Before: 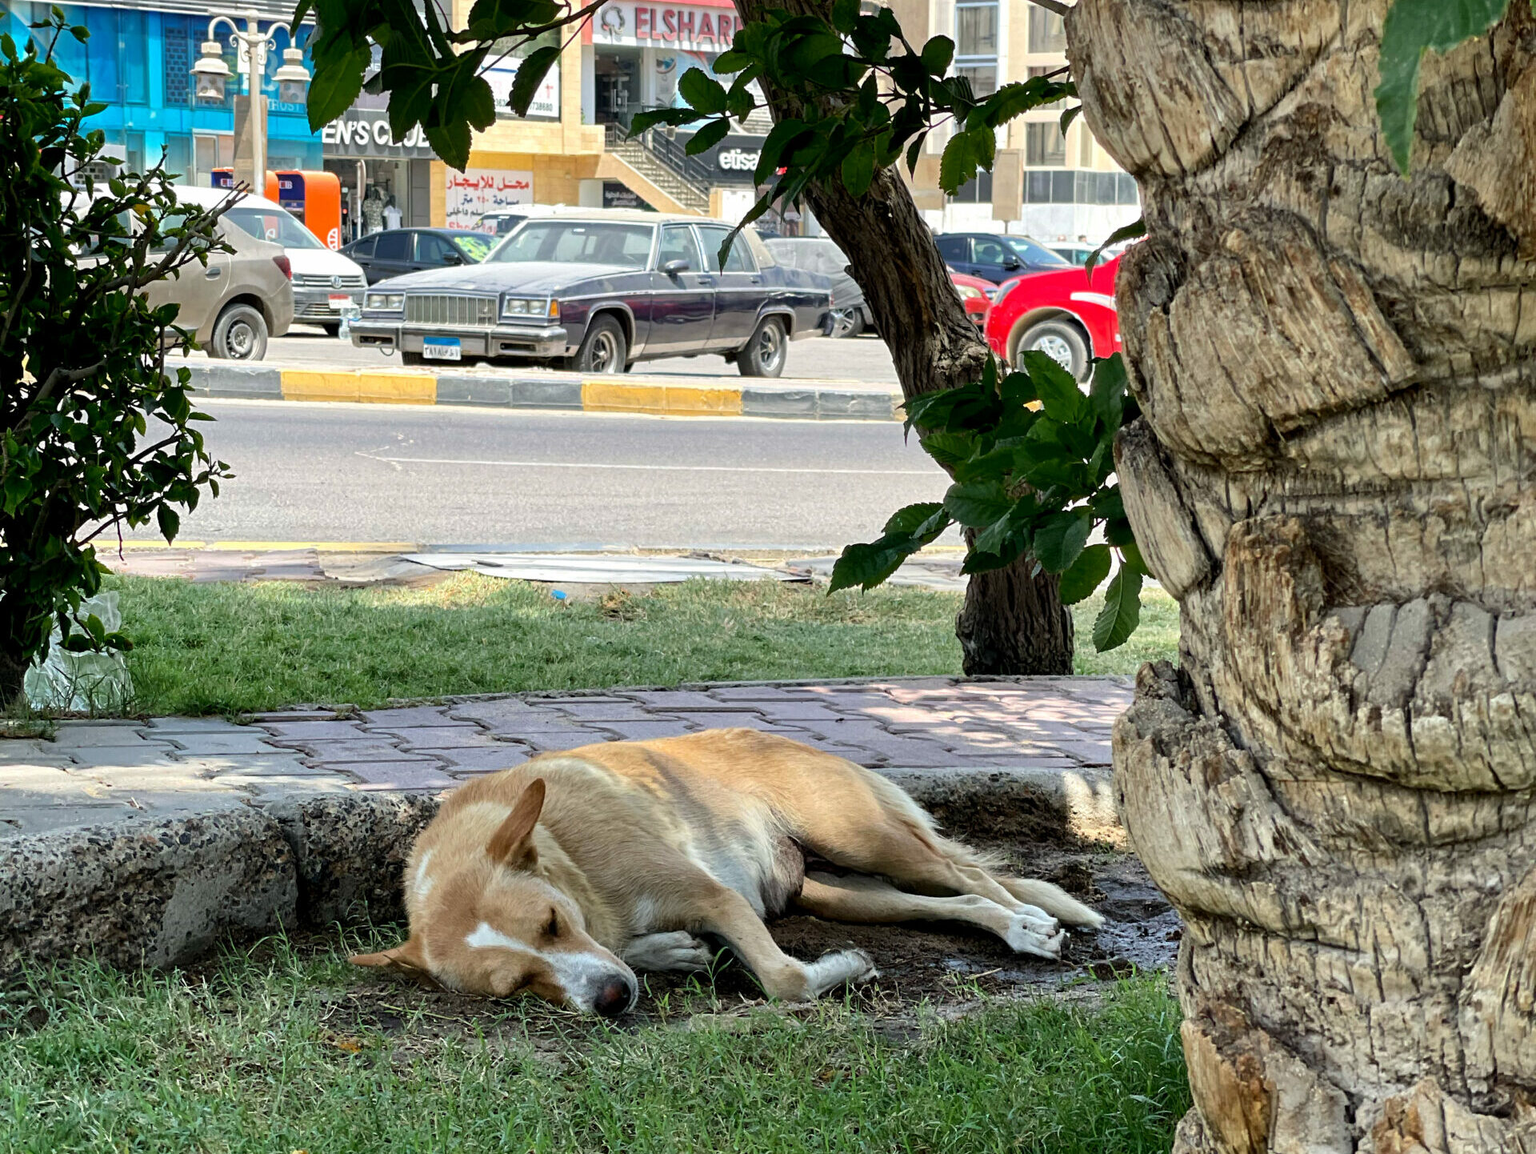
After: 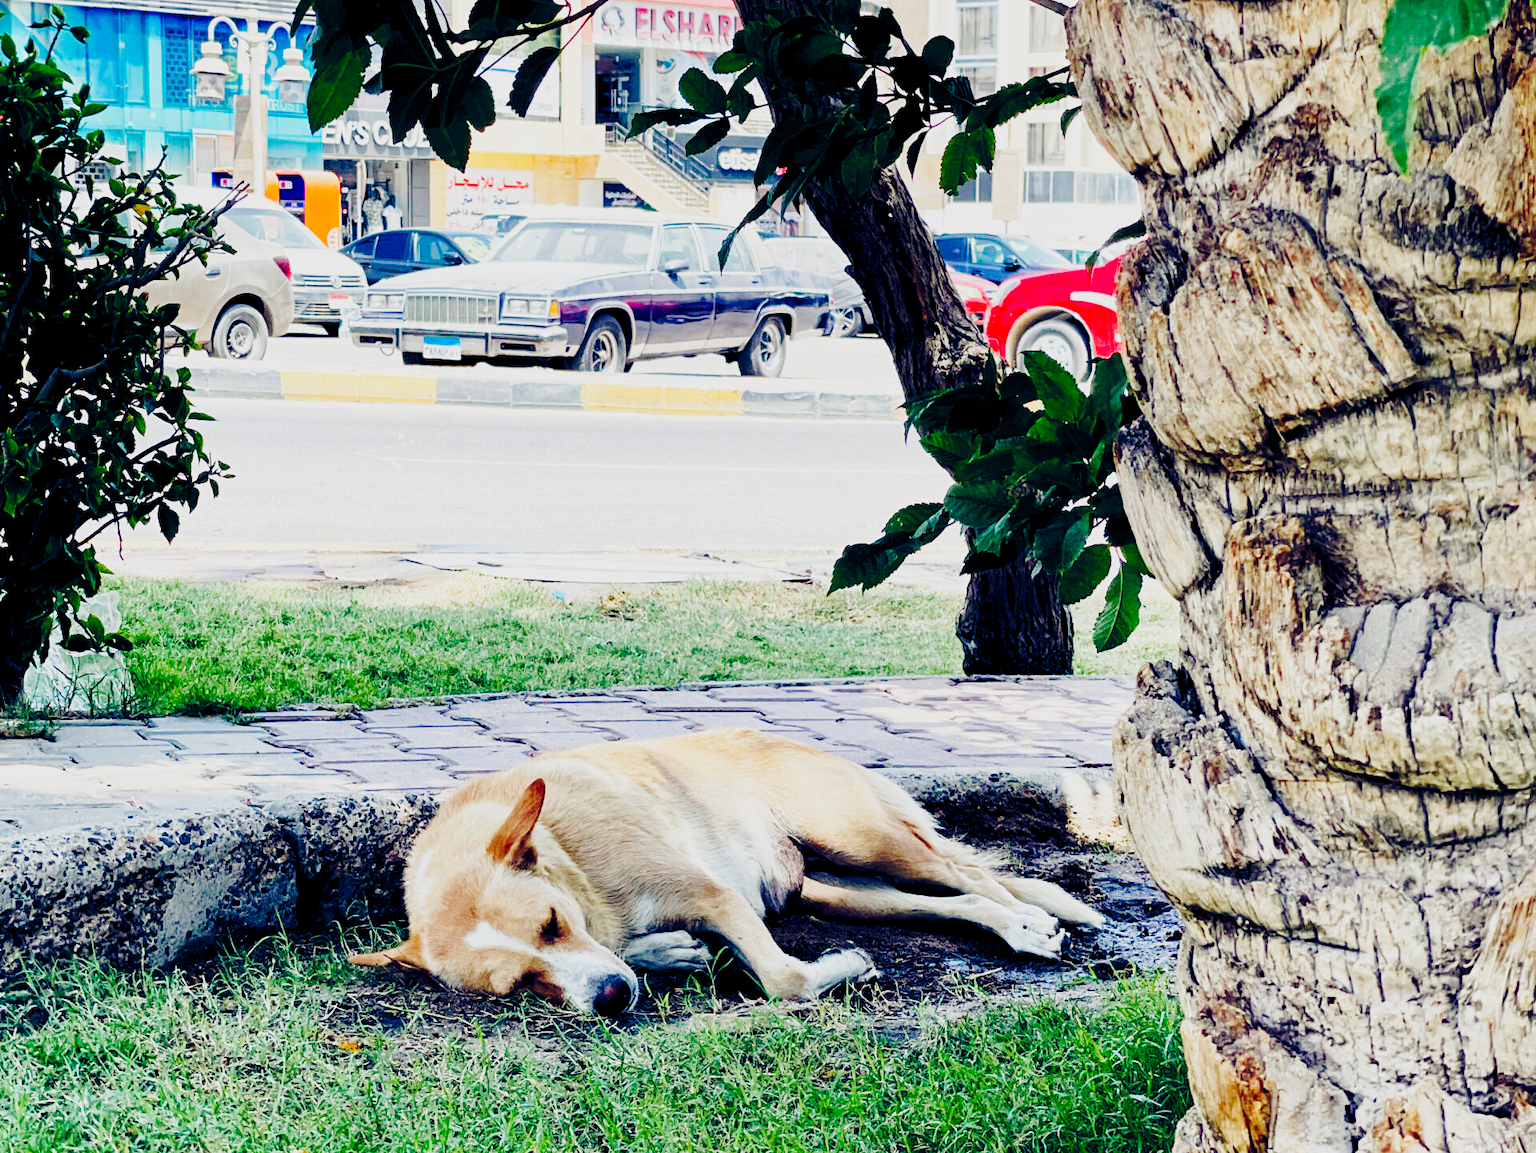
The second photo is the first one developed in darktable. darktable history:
tone curve: curves: ch0 [(0, 0) (0.128, 0.068) (0.292, 0.274) (0.453, 0.507) (0.653, 0.717) (0.785, 0.817) (0.995, 0.917)]; ch1 [(0, 0) (0.384, 0.365) (0.463, 0.447) (0.486, 0.474) (0.503, 0.497) (0.52, 0.525) (0.559, 0.591) (0.583, 0.623) (0.672, 0.699) (0.766, 0.773) (1, 1)]; ch2 [(0, 0) (0.374, 0.344) (0.446, 0.443) (0.501, 0.5) (0.527, 0.549) (0.565, 0.582) (0.624, 0.632) (1, 1)], preserve colors none
color balance rgb: global offset › luminance -0.29%, global offset › chroma 0.309%, global offset › hue 262.33°, perceptual saturation grading › global saturation 20%, perceptual saturation grading › highlights -25.496%, perceptual saturation grading › shadows 49.385%, contrast 4.388%
base curve: curves: ch0 [(0, 0) (0.028, 0.03) (0.121, 0.232) (0.46, 0.748) (0.859, 0.968) (1, 1)], preserve colors none
